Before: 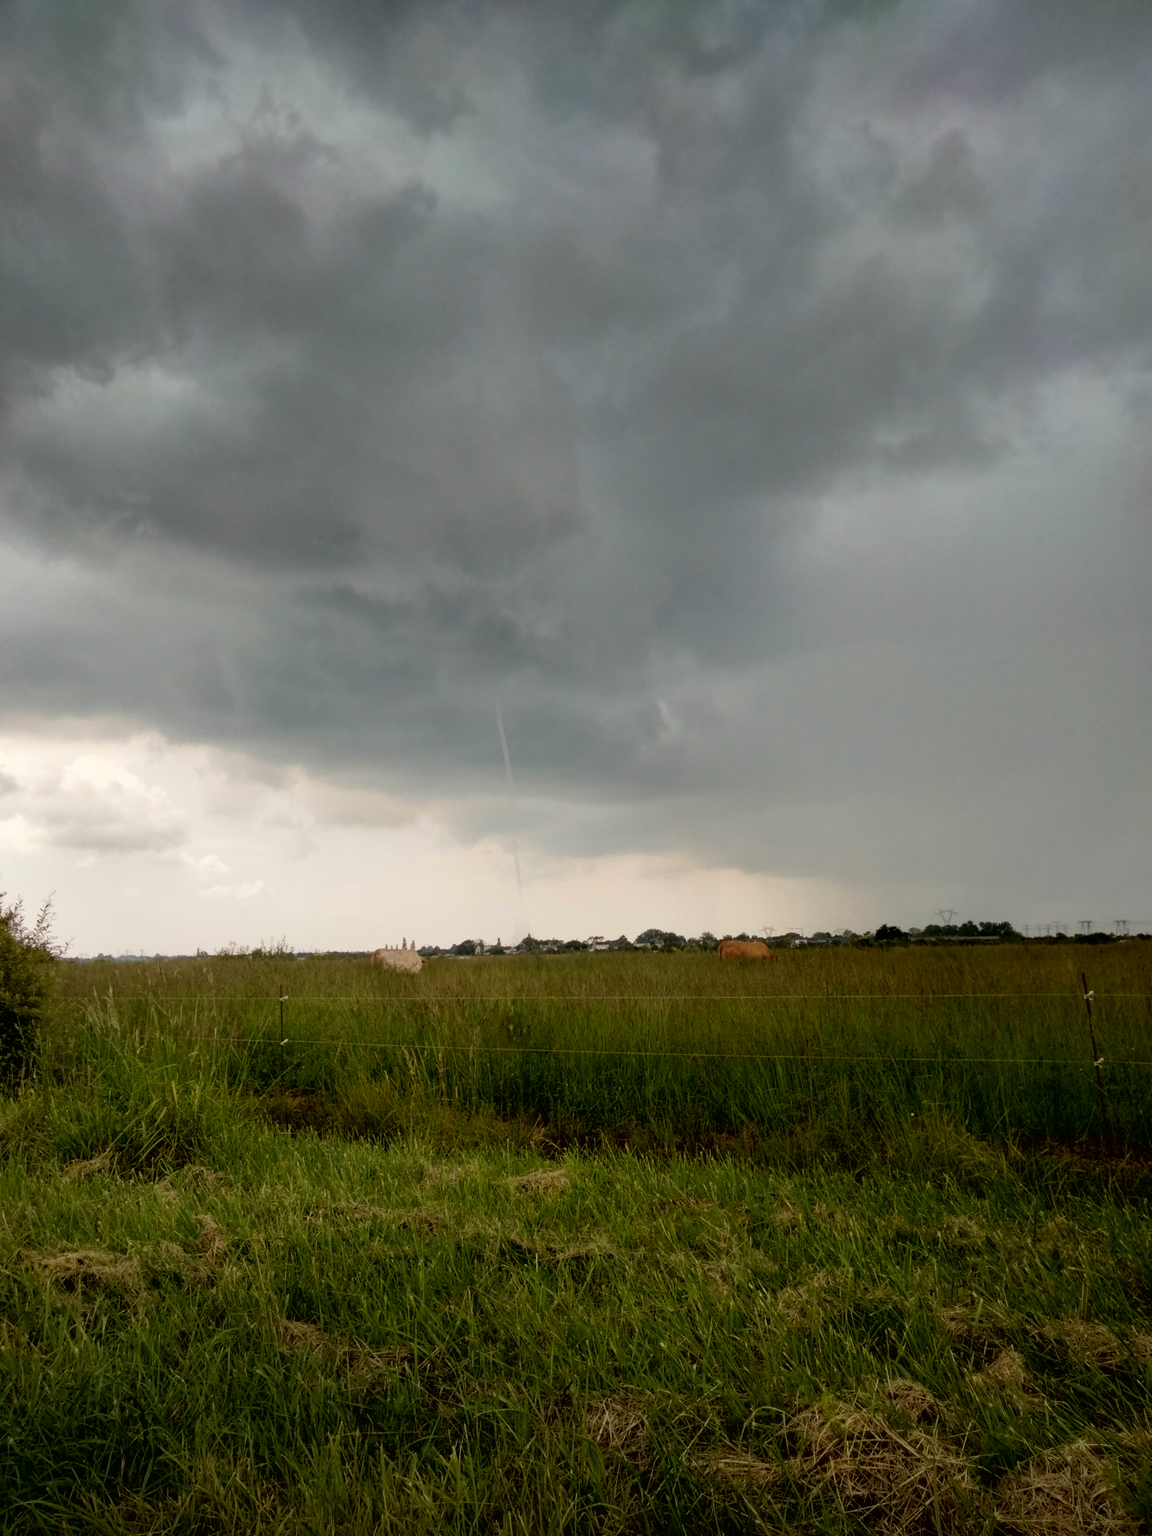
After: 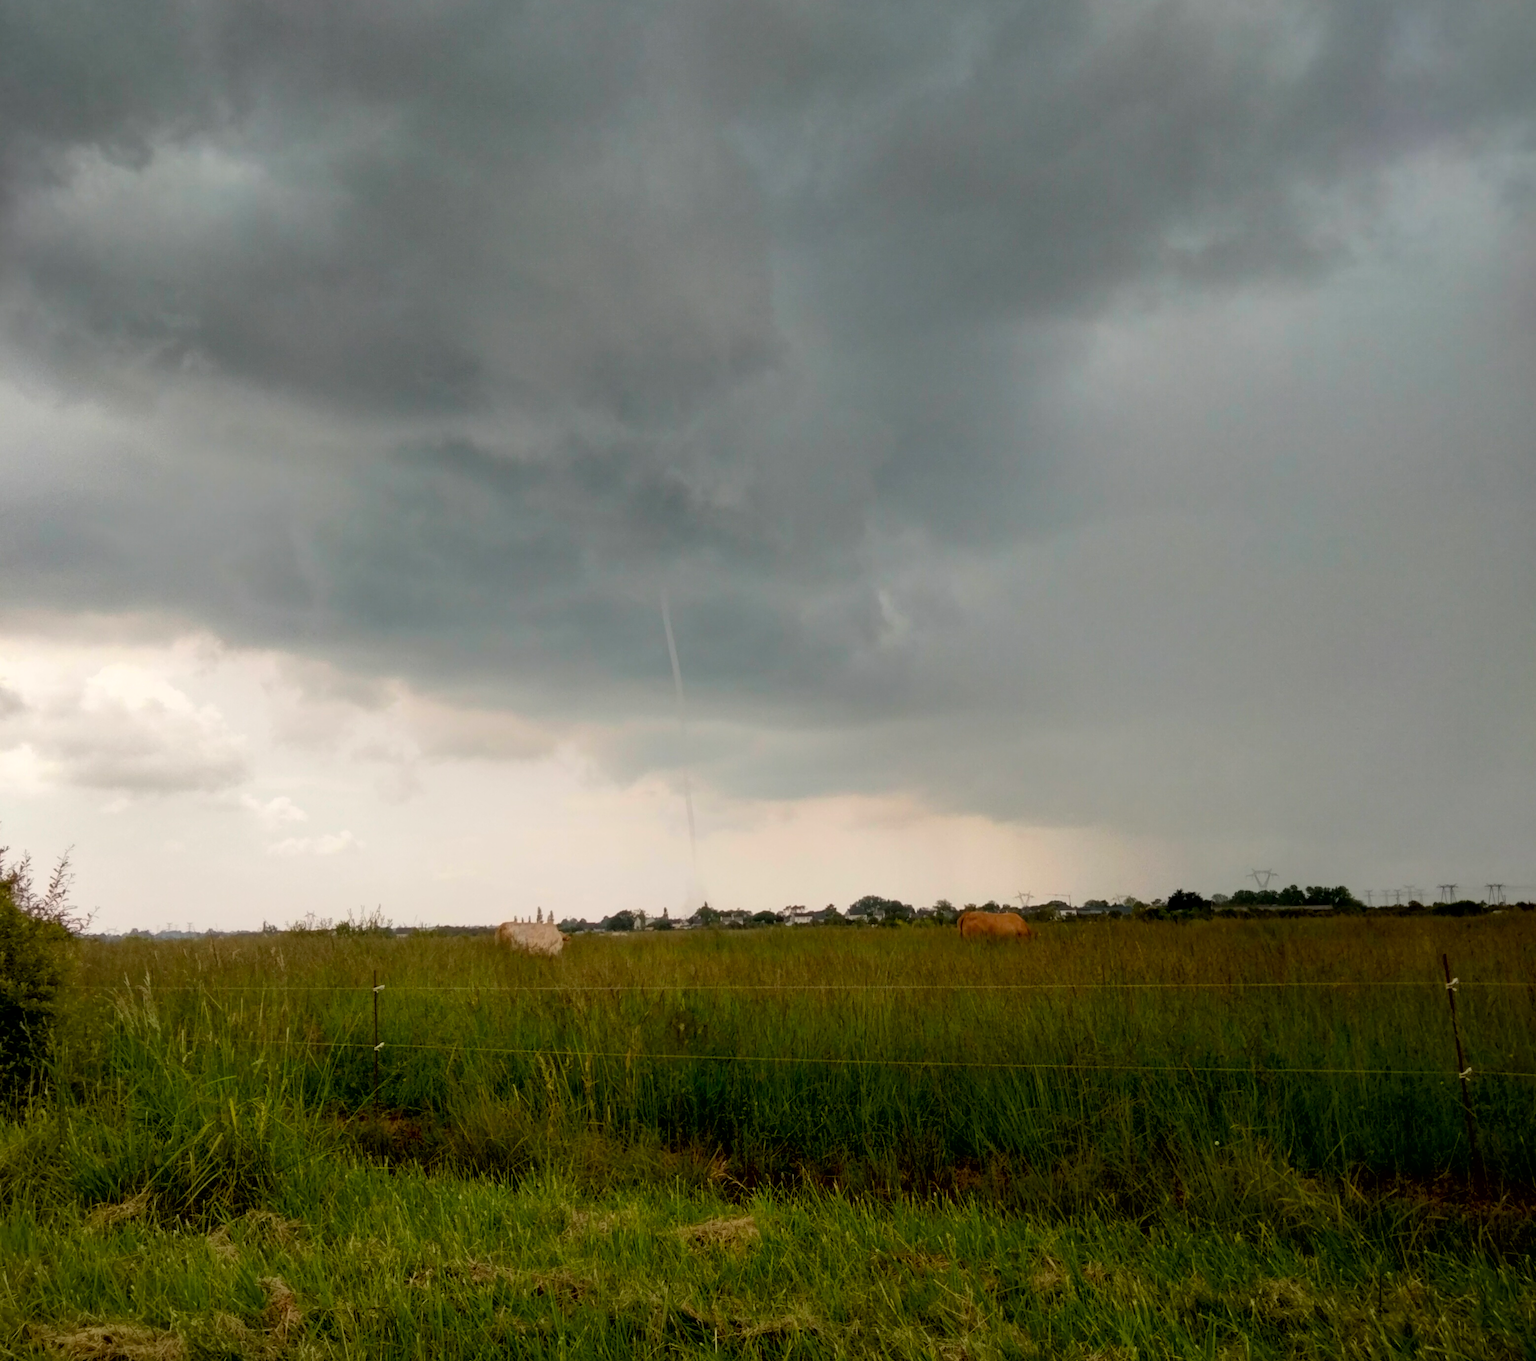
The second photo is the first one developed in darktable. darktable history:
crop: top 16.757%, bottom 16.754%
exposure: black level correction 0.001, compensate highlight preservation false
tone equalizer: edges refinement/feathering 500, mask exposure compensation -1.57 EV, preserve details no
